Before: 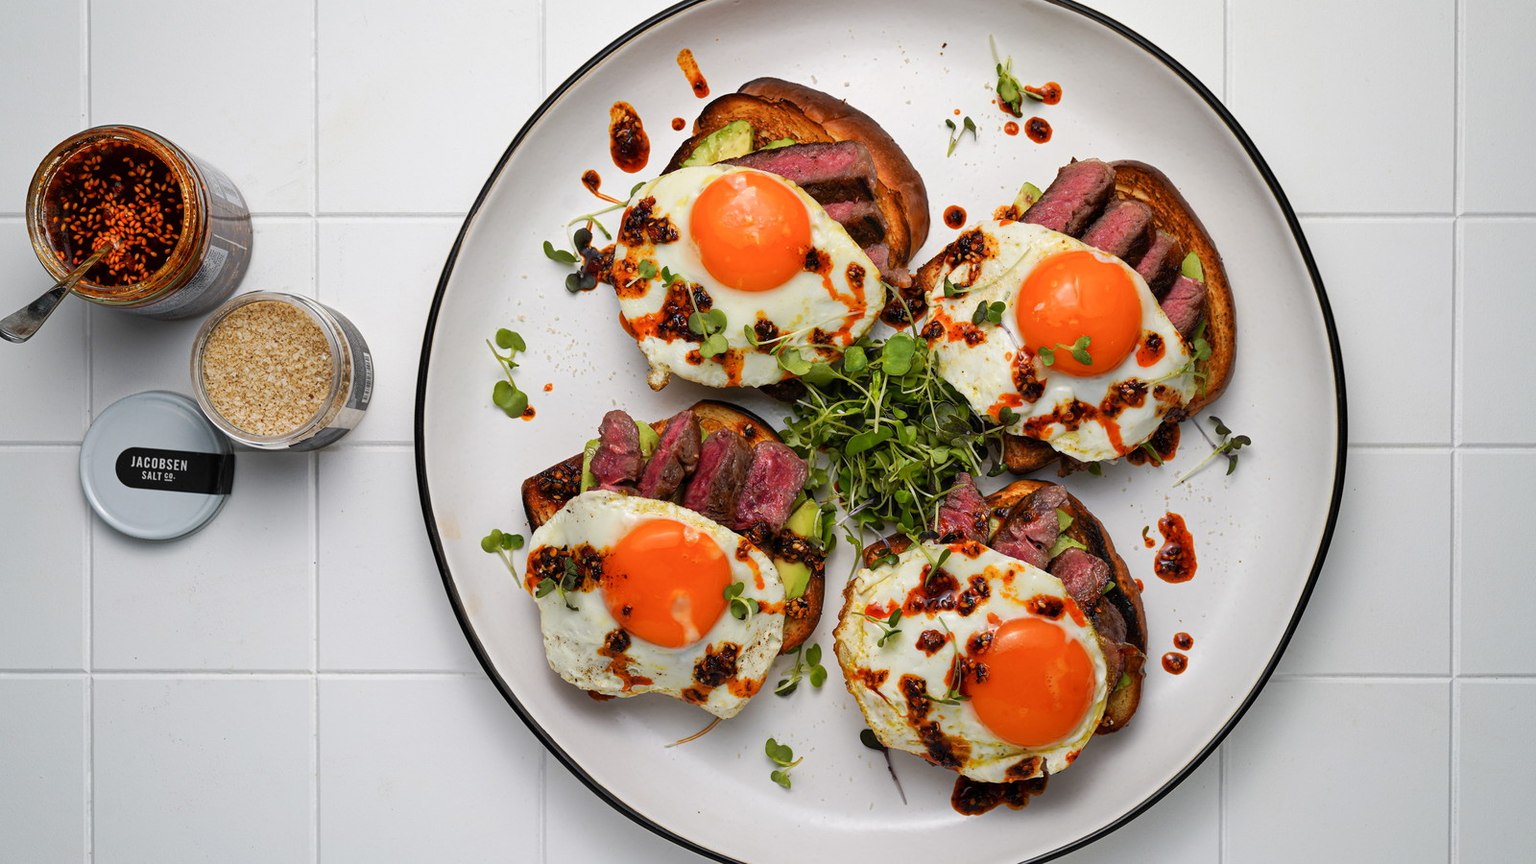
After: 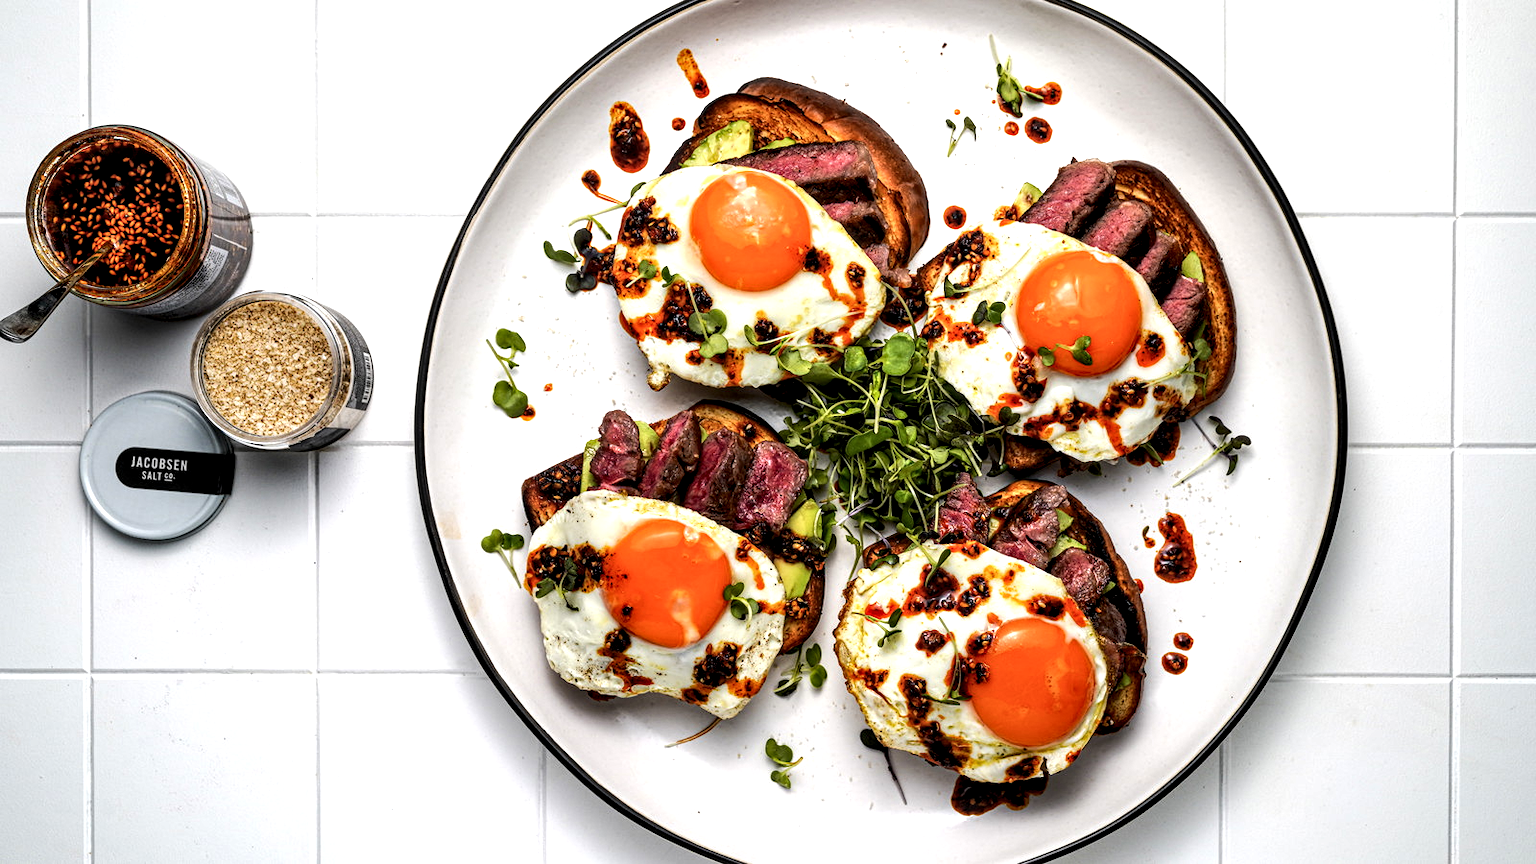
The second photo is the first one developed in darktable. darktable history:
tone equalizer: -8 EV -0.75 EV, -7 EV -0.7 EV, -6 EV -0.6 EV, -5 EV -0.4 EV, -3 EV 0.4 EV, -2 EV 0.6 EV, -1 EV 0.7 EV, +0 EV 0.75 EV, edges refinement/feathering 500, mask exposure compensation -1.57 EV, preserve details no
local contrast: highlights 60%, shadows 60%, detail 160%
color balance rgb: on, module defaults
